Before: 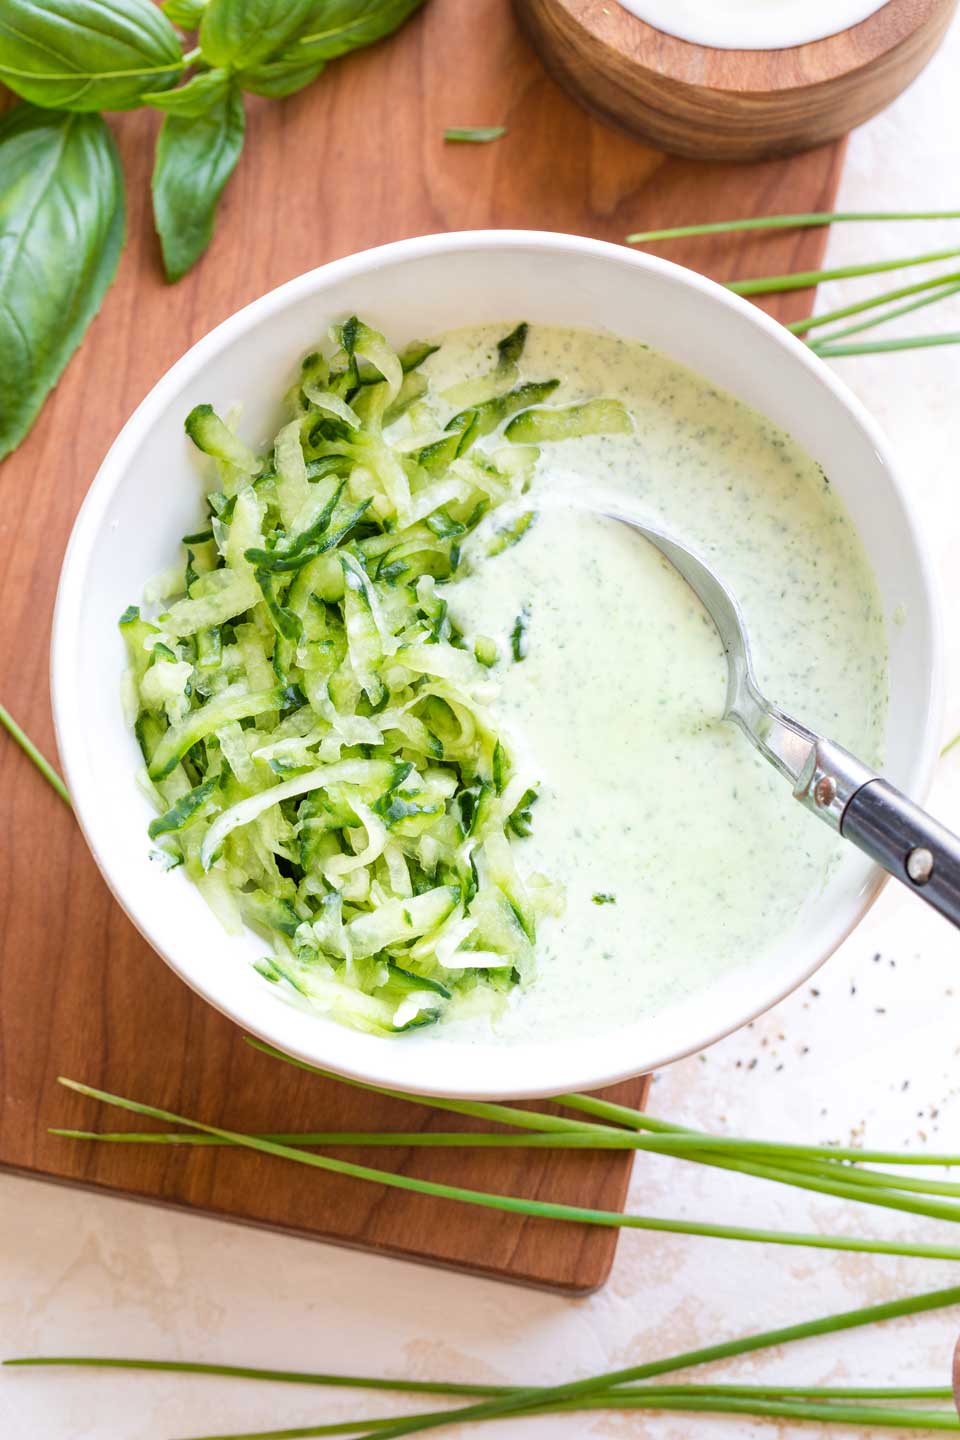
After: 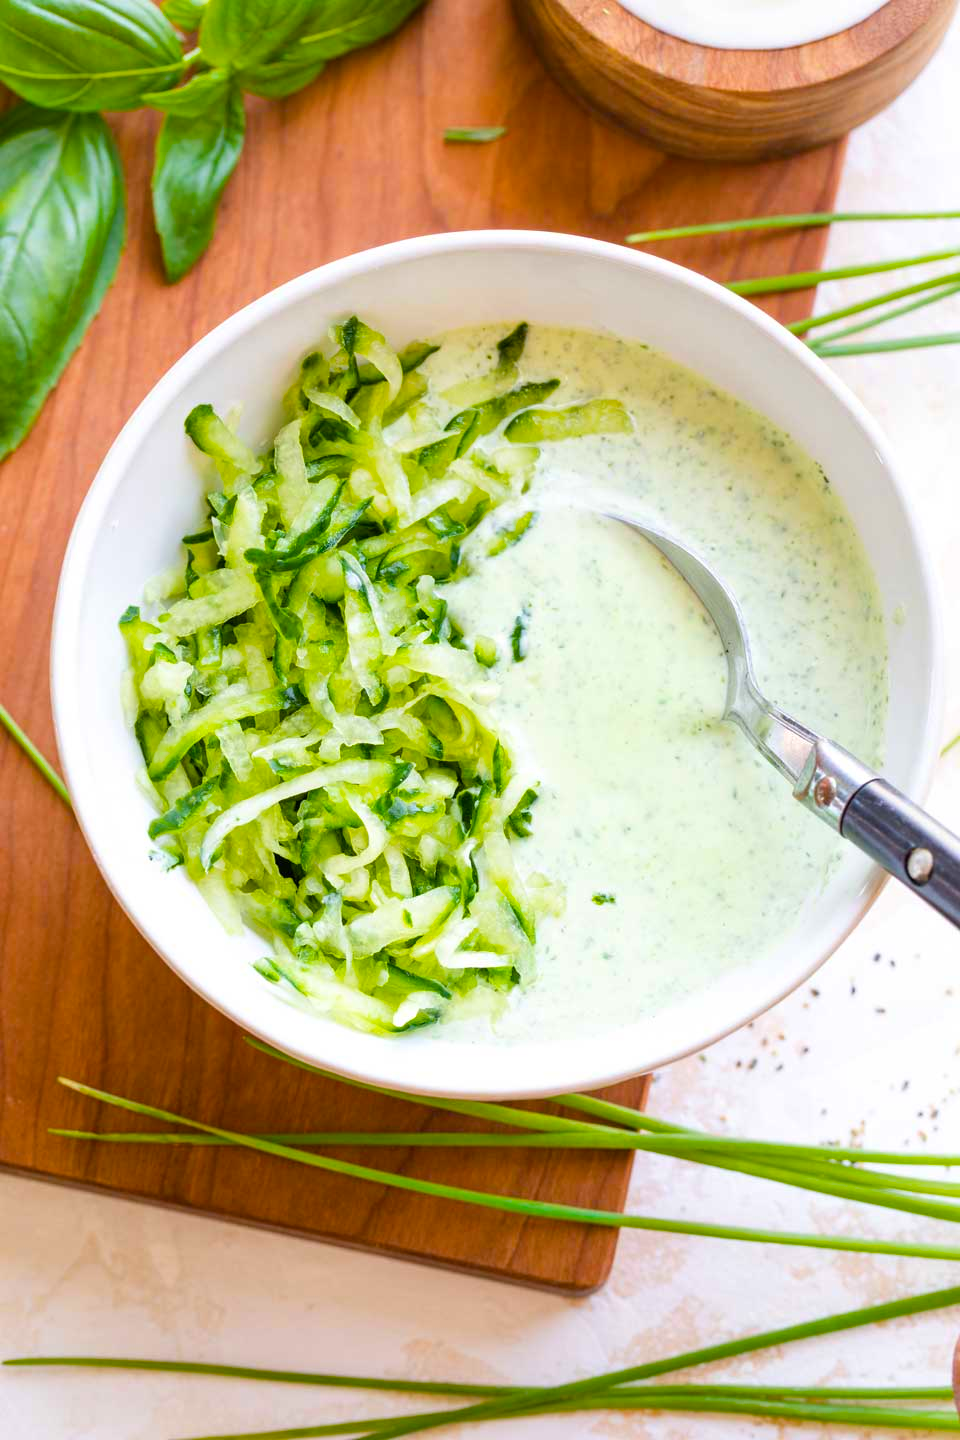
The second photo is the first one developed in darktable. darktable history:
color balance: output saturation 120%
color balance rgb: perceptual saturation grading › global saturation 10%, global vibrance 10%
